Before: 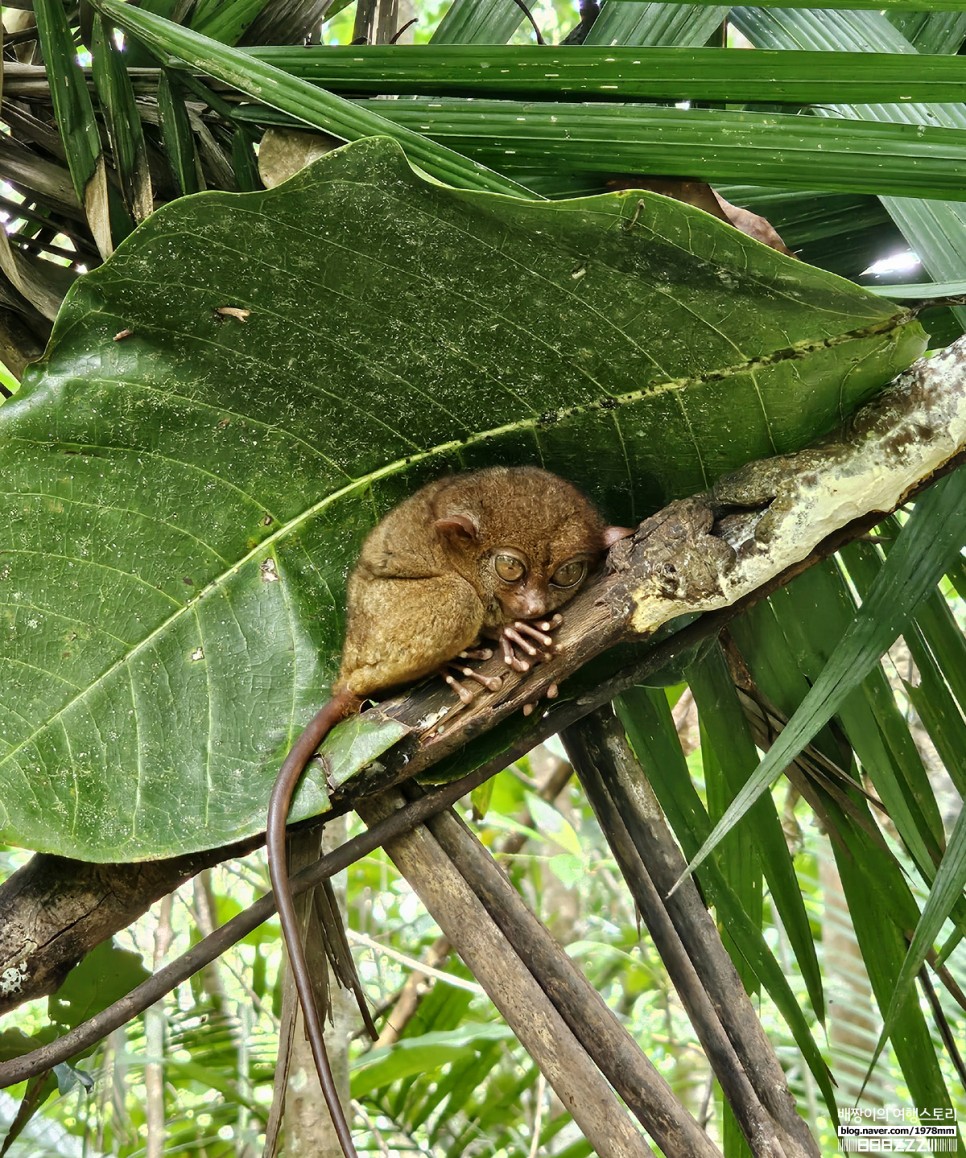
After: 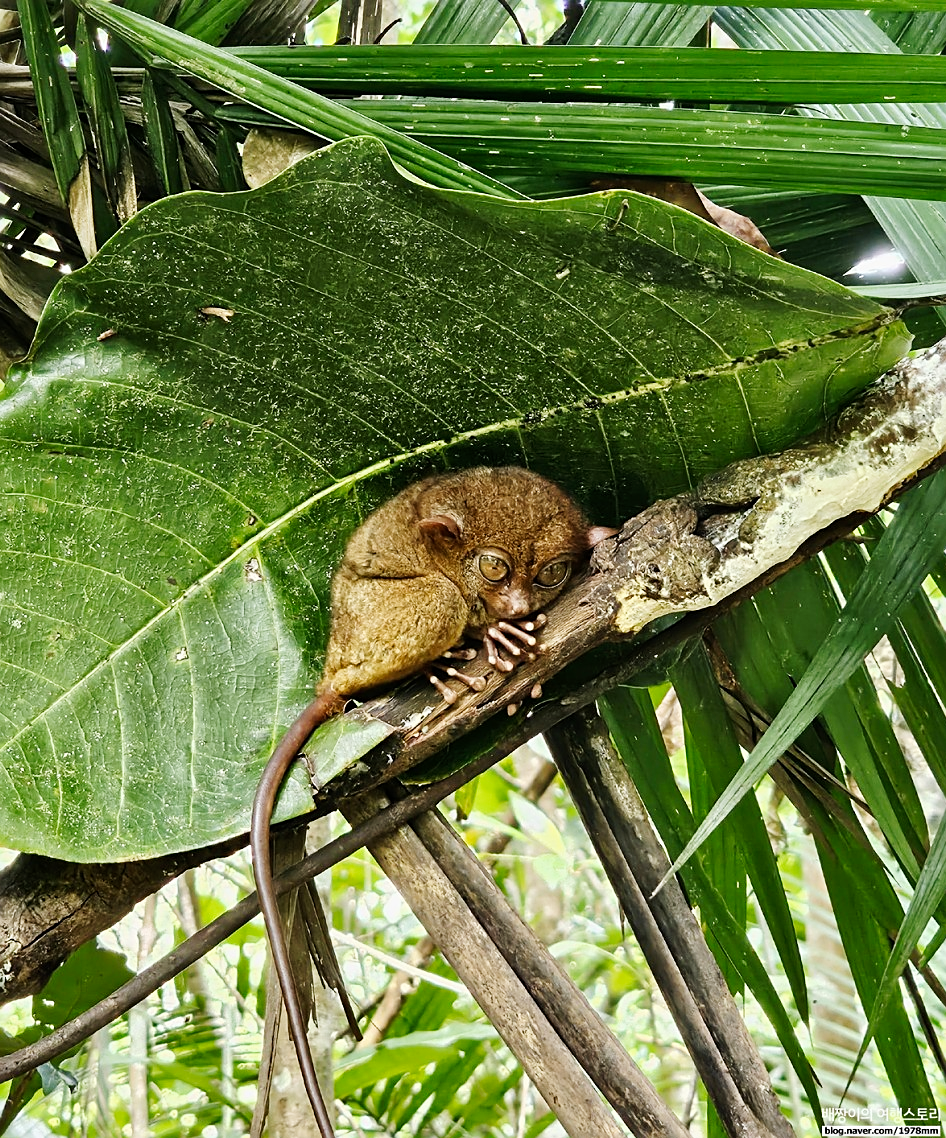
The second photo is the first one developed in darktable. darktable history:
crop: left 1.743%, right 0.273%, bottom 1.714%
sharpen: on, module defaults
tone curve: curves: ch0 [(0, 0) (0.071, 0.047) (0.266, 0.26) (0.491, 0.552) (0.753, 0.818) (1, 0.983)]; ch1 [(0, 0) (0.346, 0.307) (0.408, 0.369) (0.463, 0.443) (0.482, 0.493) (0.502, 0.5) (0.517, 0.518) (0.546, 0.576) (0.588, 0.643) (0.651, 0.709) (1, 1)]; ch2 [(0, 0) (0.346, 0.34) (0.434, 0.46) (0.485, 0.494) (0.5, 0.494) (0.517, 0.503) (0.535, 0.545) (0.583, 0.634) (0.625, 0.686) (1, 1)], preserve colors none
